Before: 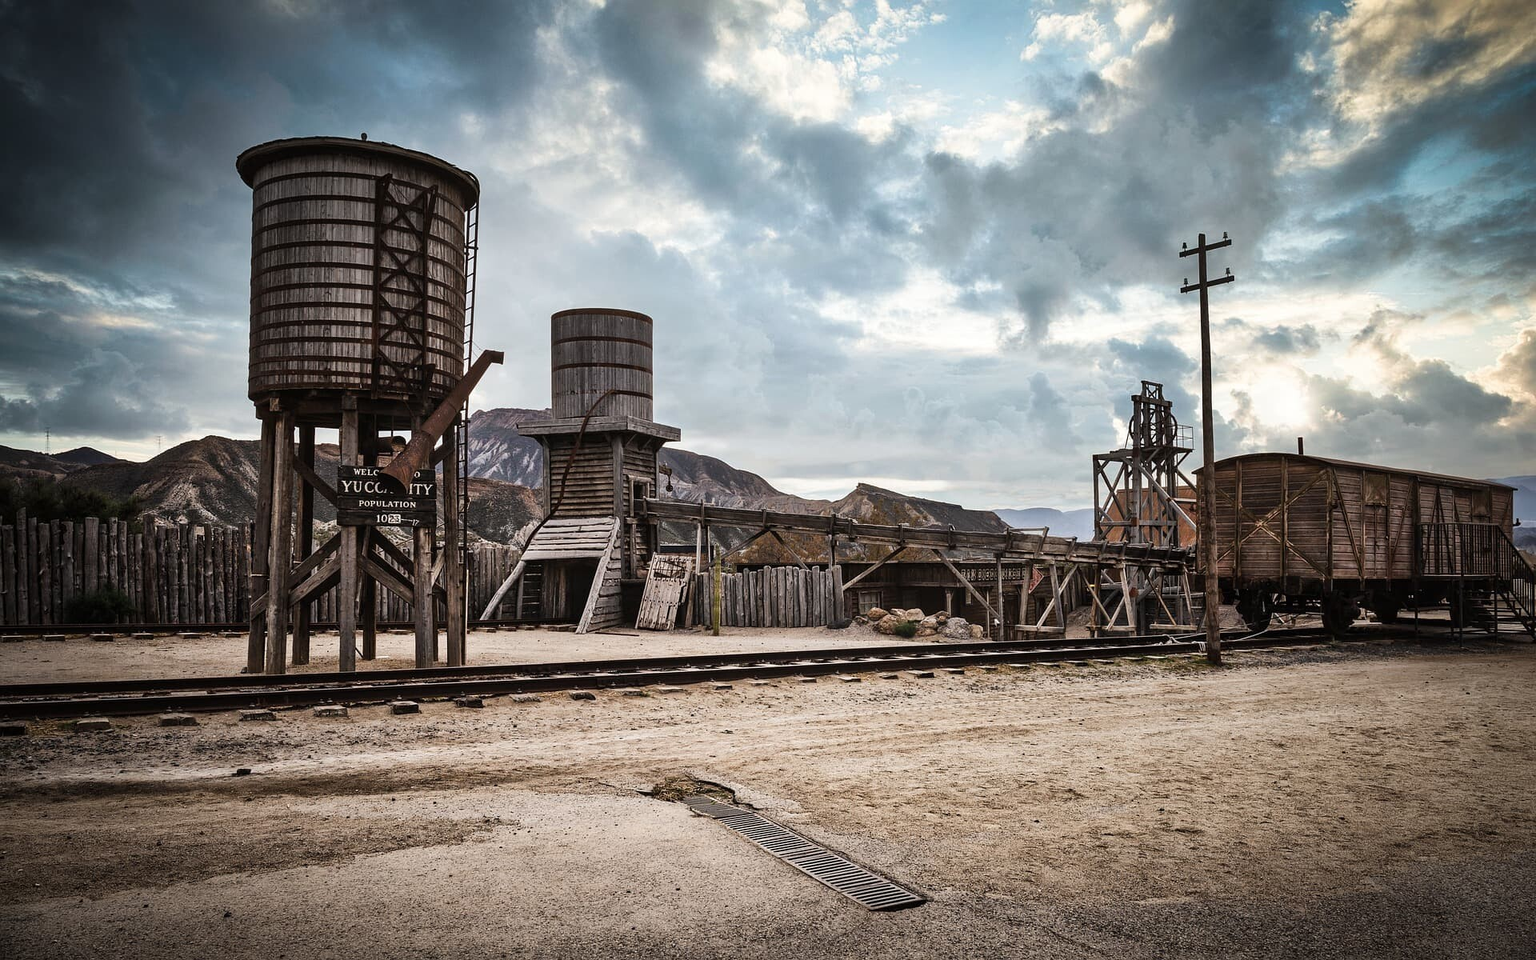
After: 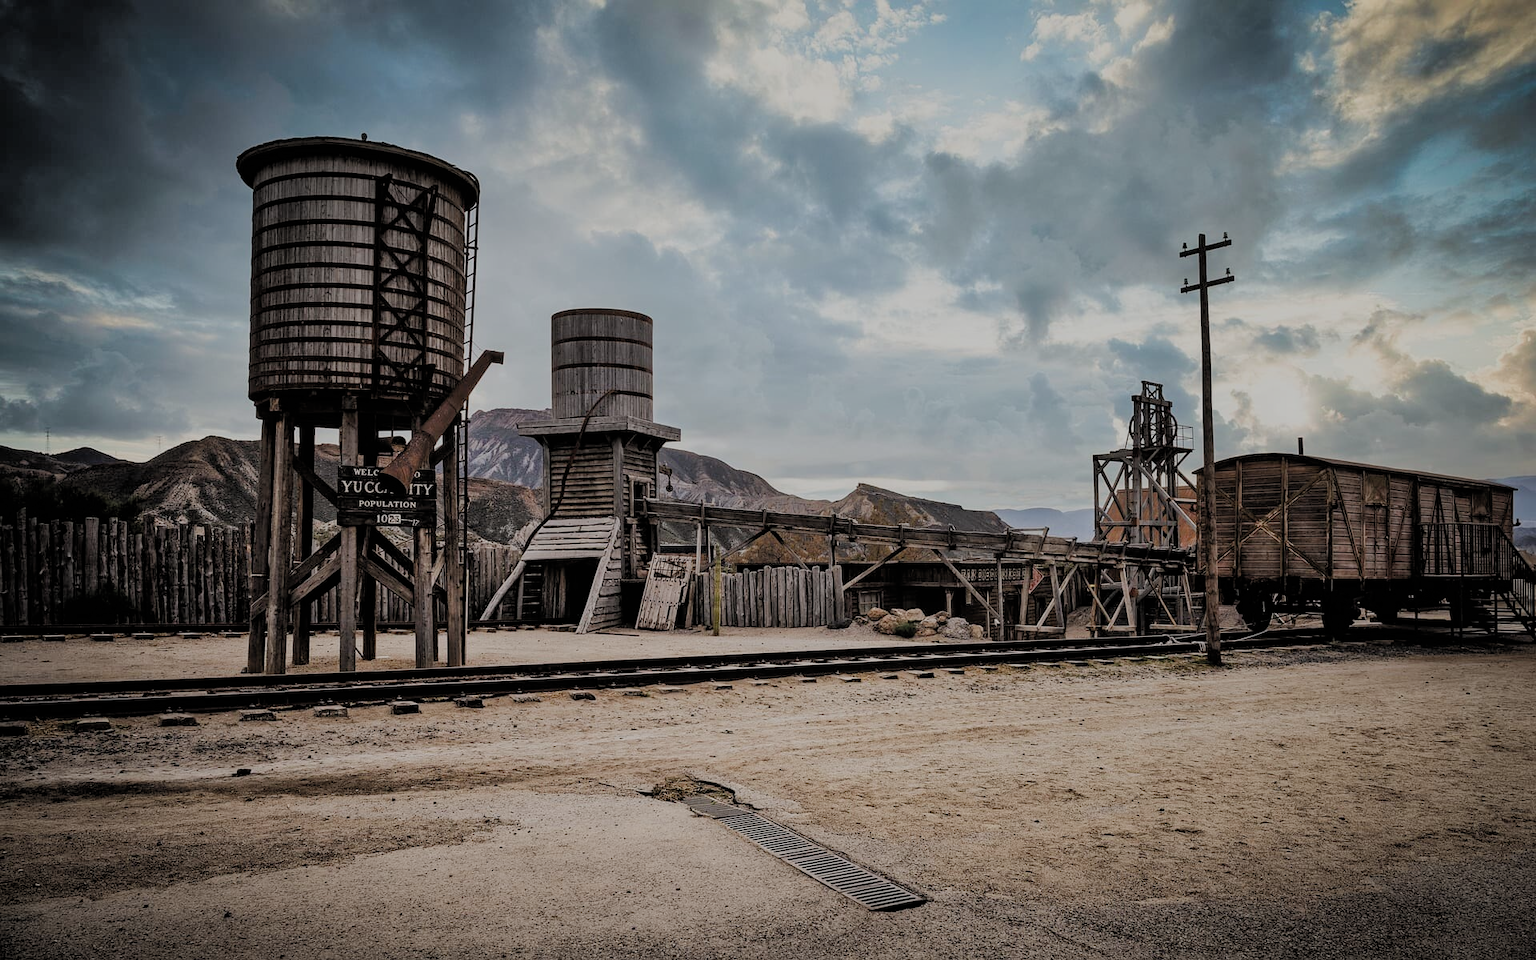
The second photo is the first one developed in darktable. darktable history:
tone equalizer: -8 EV 0.266 EV, -7 EV 0.423 EV, -6 EV 0.44 EV, -5 EV 0.211 EV, -3 EV -0.264 EV, -2 EV -0.432 EV, -1 EV -0.432 EV, +0 EV -0.246 EV, edges refinement/feathering 500, mask exposure compensation -1.57 EV, preserve details no
filmic rgb: black relative exposure -6.06 EV, white relative exposure 6.94 EV, threshold 6 EV, hardness 2.23, add noise in highlights 0.002, color science v3 (2019), use custom middle-gray values true, contrast in highlights soft, enable highlight reconstruction true
